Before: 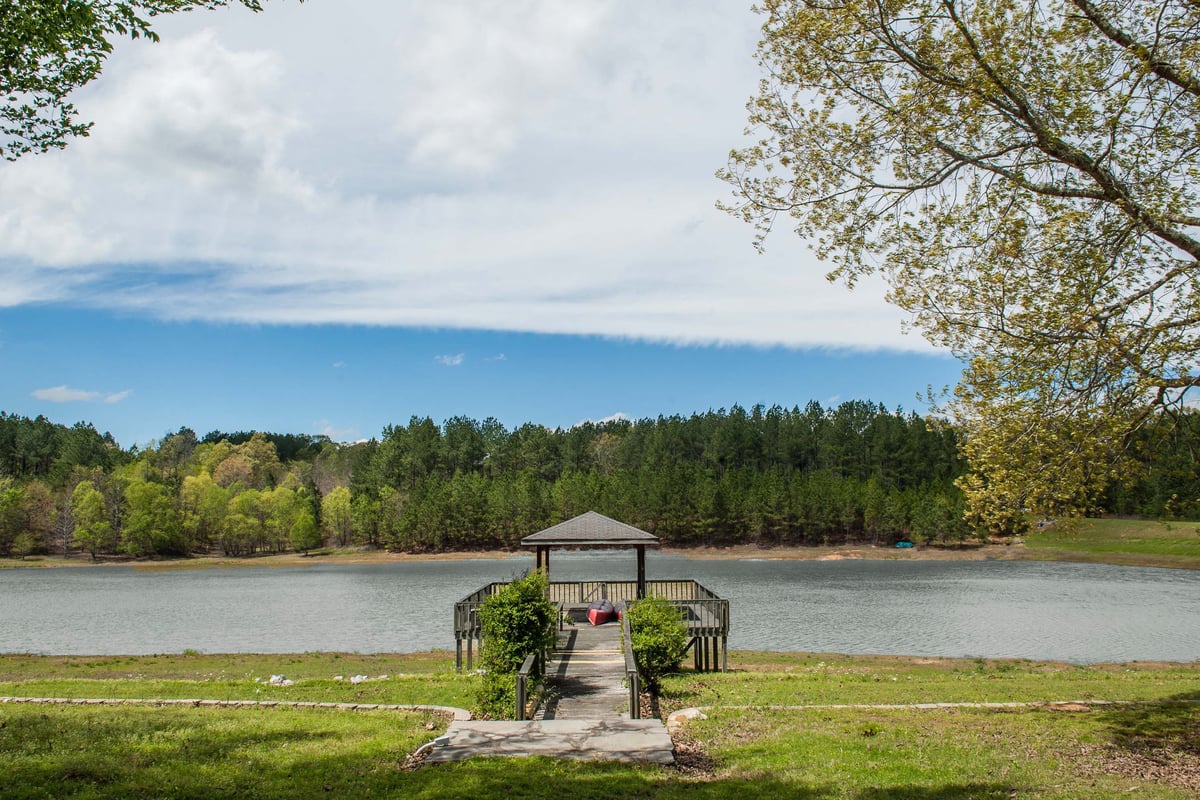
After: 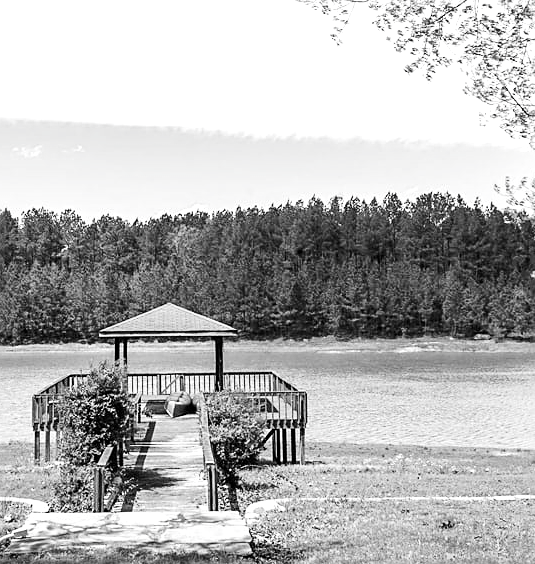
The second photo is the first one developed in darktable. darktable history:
sharpen: on, module defaults
crop: left 35.231%, top 26.004%, right 20.115%, bottom 3.372%
color correction: highlights b* -0.056
exposure: black level correction 0, exposure 1.001 EV, compensate highlight preservation false
color calibration: output gray [0.22, 0.42, 0.37, 0], illuminant as shot in camera, x 0.358, y 0.373, temperature 4628.91 K
velvia: on, module defaults
tone curve: curves: ch0 [(0, 0) (0.071, 0.047) (0.266, 0.26) (0.491, 0.552) (0.753, 0.818) (1, 0.983)]; ch1 [(0, 0) (0.346, 0.307) (0.408, 0.369) (0.463, 0.443) (0.482, 0.493) (0.502, 0.5) (0.517, 0.518) (0.546, 0.576) (0.588, 0.643) (0.651, 0.709) (1, 1)]; ch2 [(0, 0) (0.346, 0.34) (0.434, 0.46) (0.485, 0.494) (0.5, 0.494) (0.517, 0.503) (0.535, 0.545) (0.583, 0.624) (0.625, 0.678) (1, 1)]
